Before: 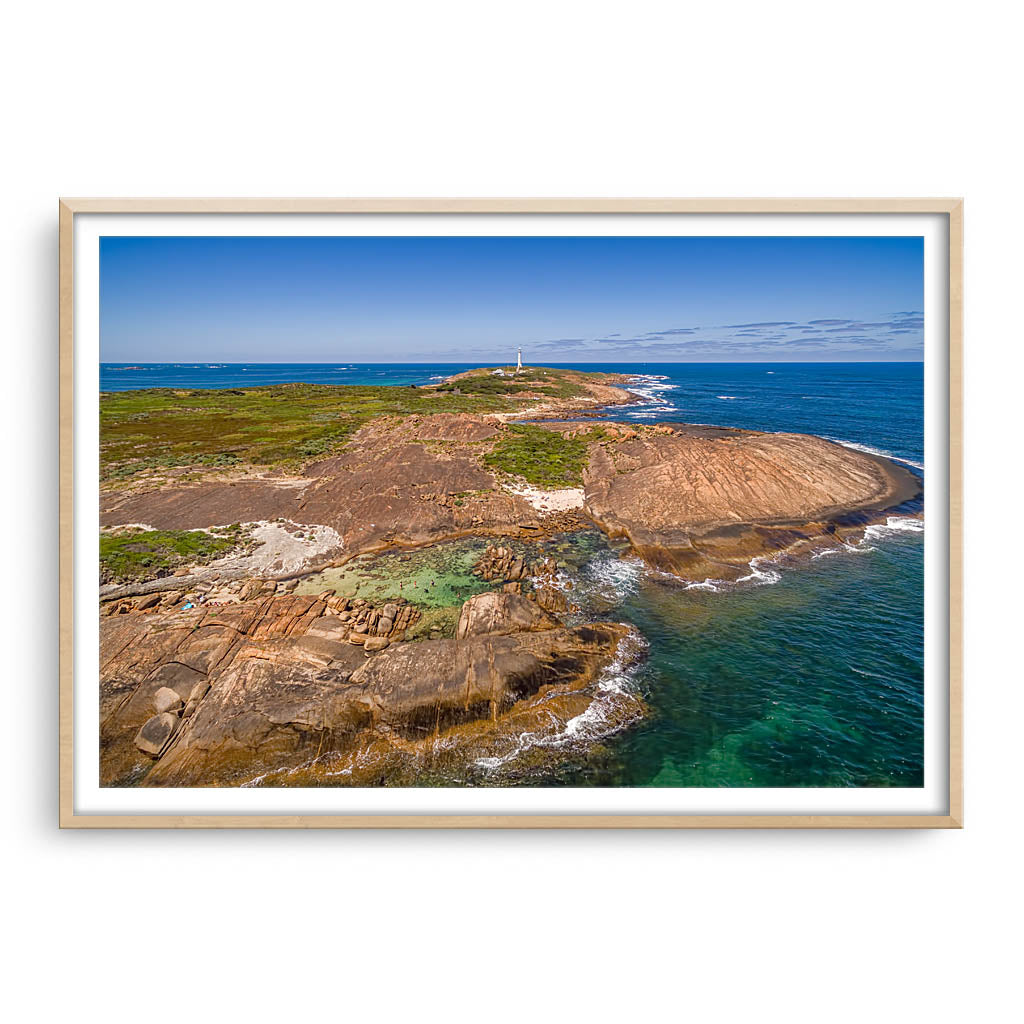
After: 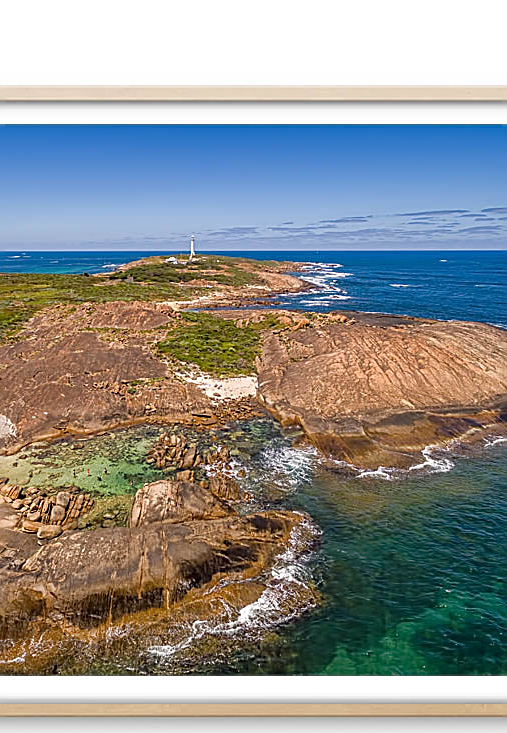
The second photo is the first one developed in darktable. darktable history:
sharpen: on, module defaults
crop: left 31.991%, top 11.005%, right 18.43%, bottom 17.377%
